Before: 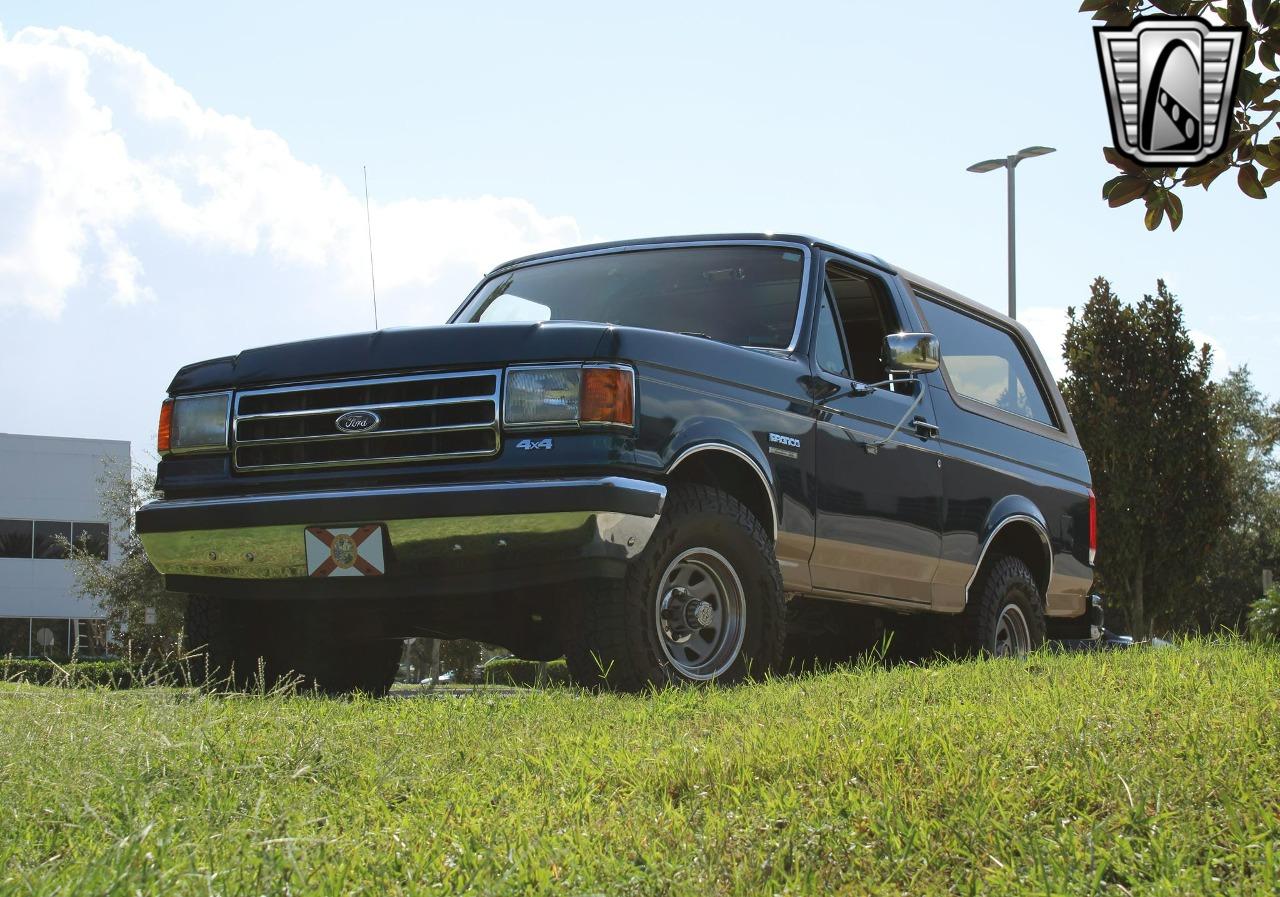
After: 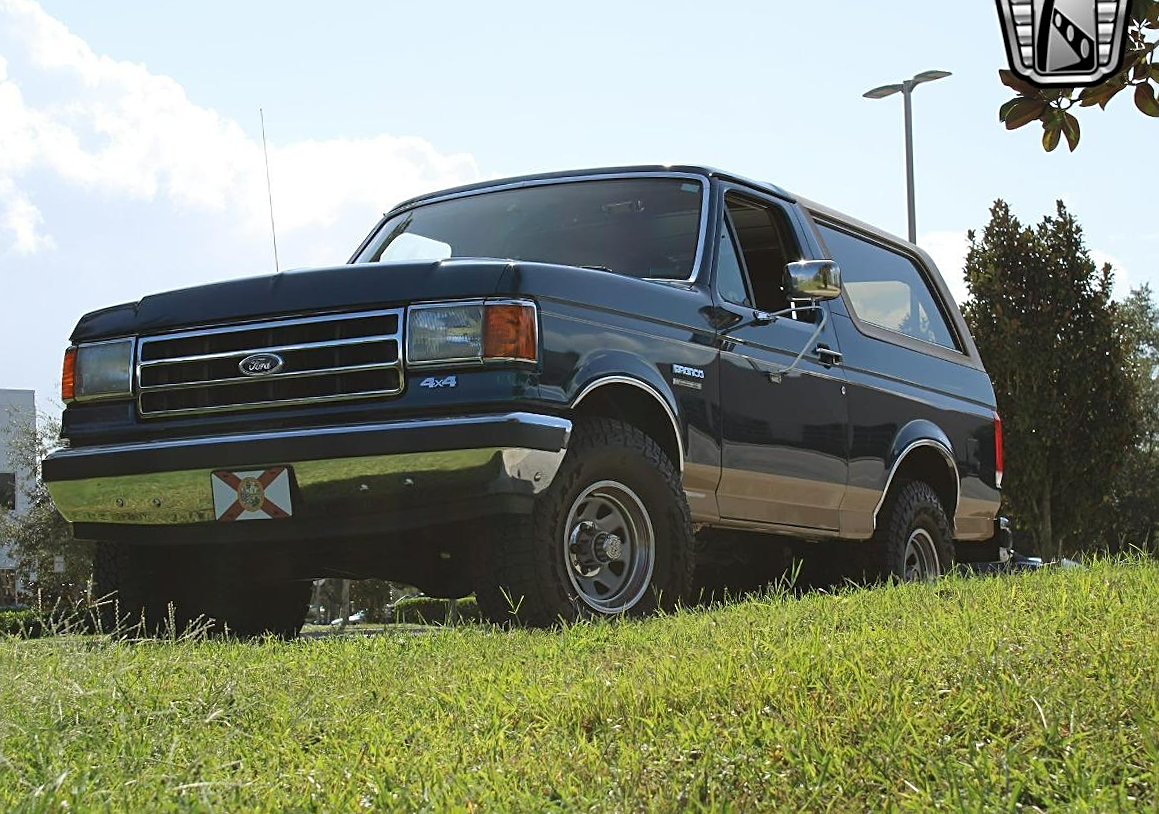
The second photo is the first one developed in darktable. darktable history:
crop and rotate: angle 1.57°, left 5.937%, top 5.708%
sharpen: amount 0.499
